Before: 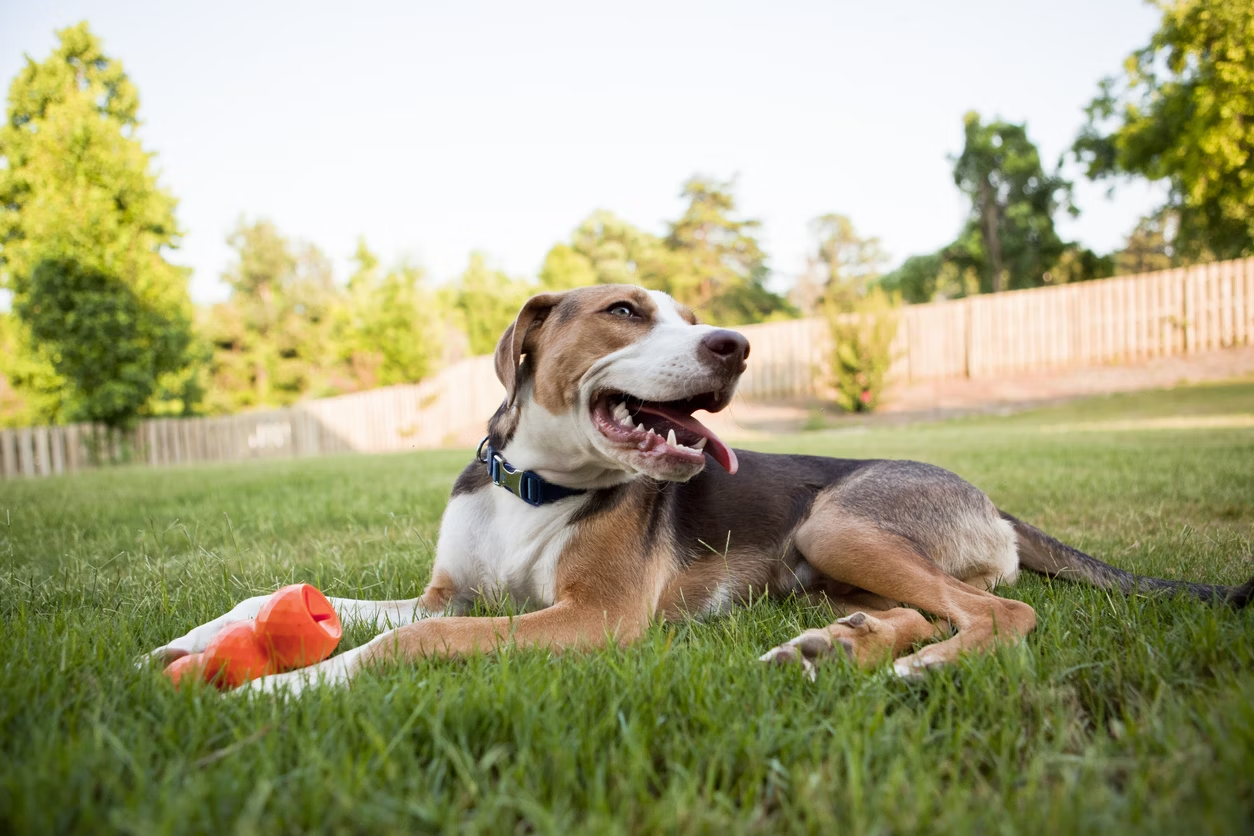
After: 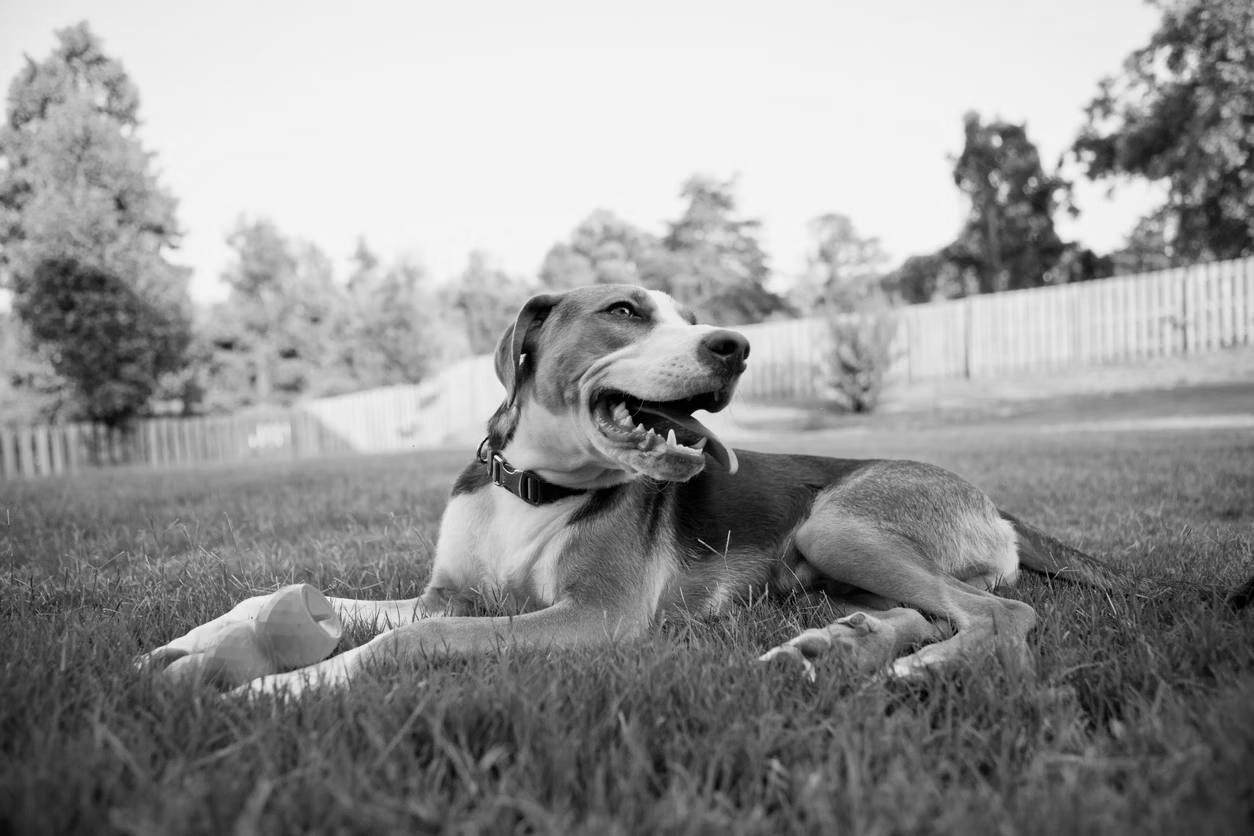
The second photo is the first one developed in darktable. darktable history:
exposure: compensate highlight preservation false
color calibration: output gray [0.18, 0.41, 0.41, 0], gray › normalize channels true, illuminant same as pipeline (D50), adaptation XYZ, x 0.346, y 0.359, gamut compression 0
